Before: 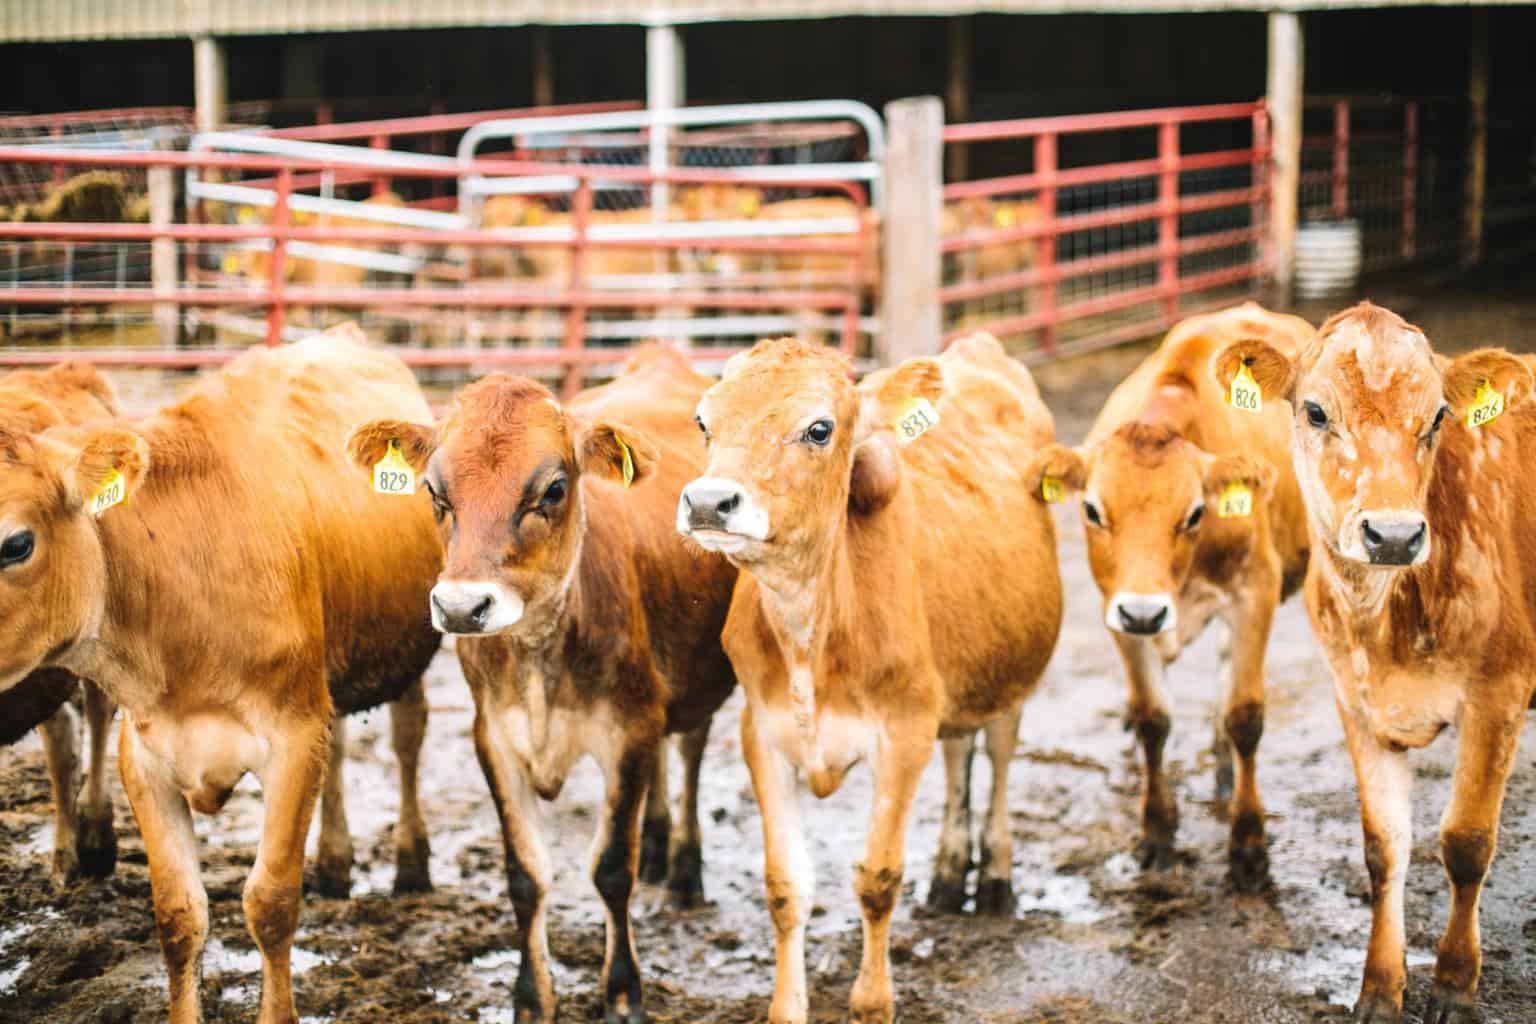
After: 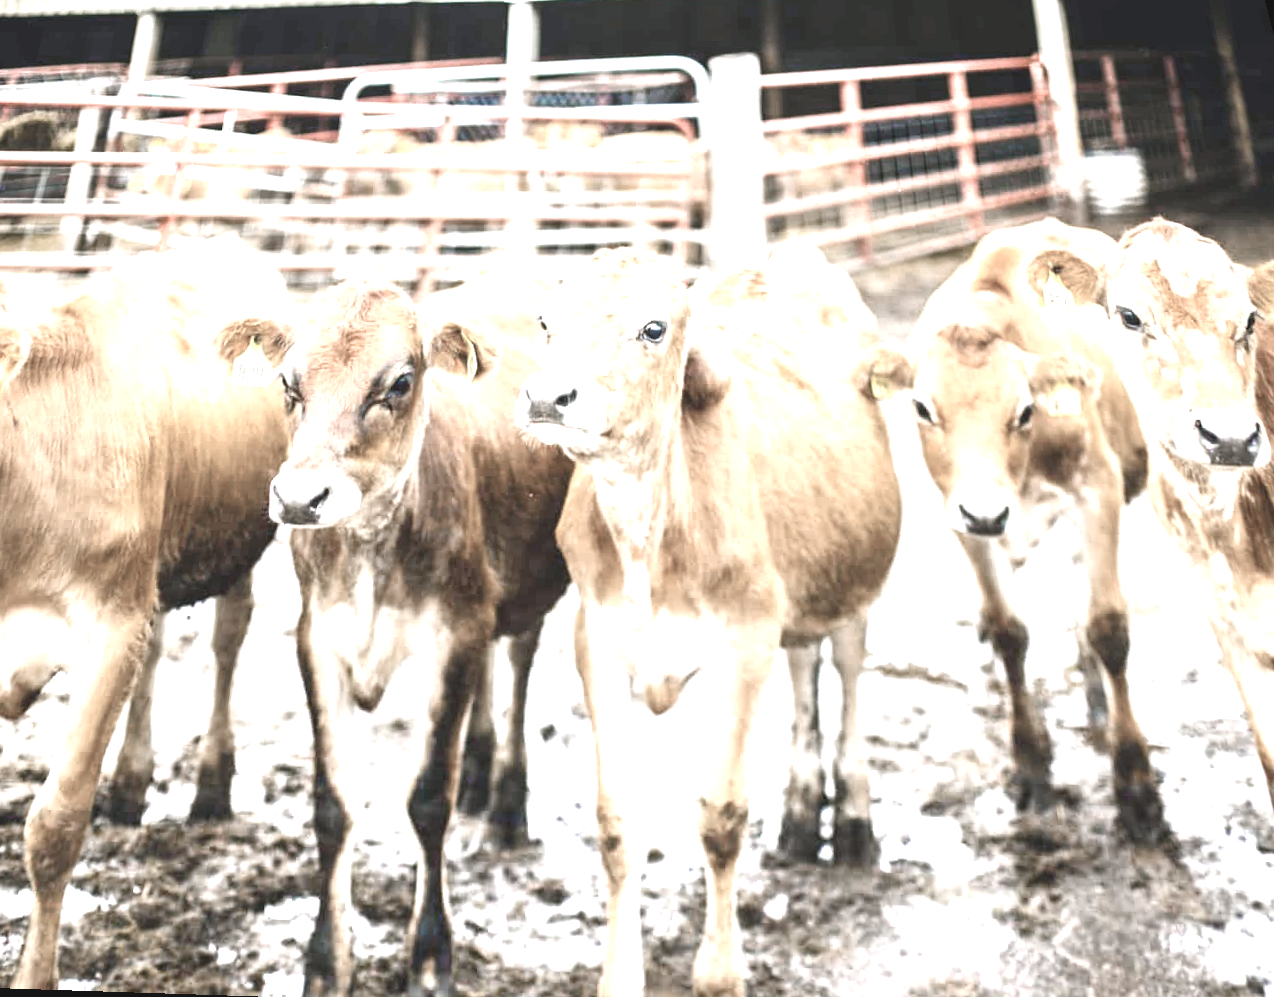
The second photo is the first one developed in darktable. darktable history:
rotate and perspective: rotation 0.72°, lens shift (vertical) -0.352, lens shift (horizontal) -0.051, crop left 0.152, crop right 0.859, crop top 0.019, crop bottom 0.964
color balance rgb: shadows lift › chroma 2%, shadows lift › hue 247.2°, power › chroma 0.3%, power › hue 25.2°, highlights gain › chroma 3%, highlights gain › hue 60°, global offset › luminance 0.75%, perceptual saturation grading › global saturation 20%, perceptual saturation grading › highlights -20%, perceptual saturation grading › shadows 30%, global vibrance 20%
exposure: black level correction 0, exposure 1.388 EV, compensate exposure bias true, compensate highlight preservation false
white balance: red 0.924, blue 1.095
color zones: curves: ch0 [(0, 0.613) (0.01, 0.613) (0.245, 0.448) (0.498, 0.529) (0.642, 0.665) (0.879, 0.777) (0.99, 0.613)]; ch1 [(0, 0.272) (0.219, 0.127) (0.724, 0.346)]
